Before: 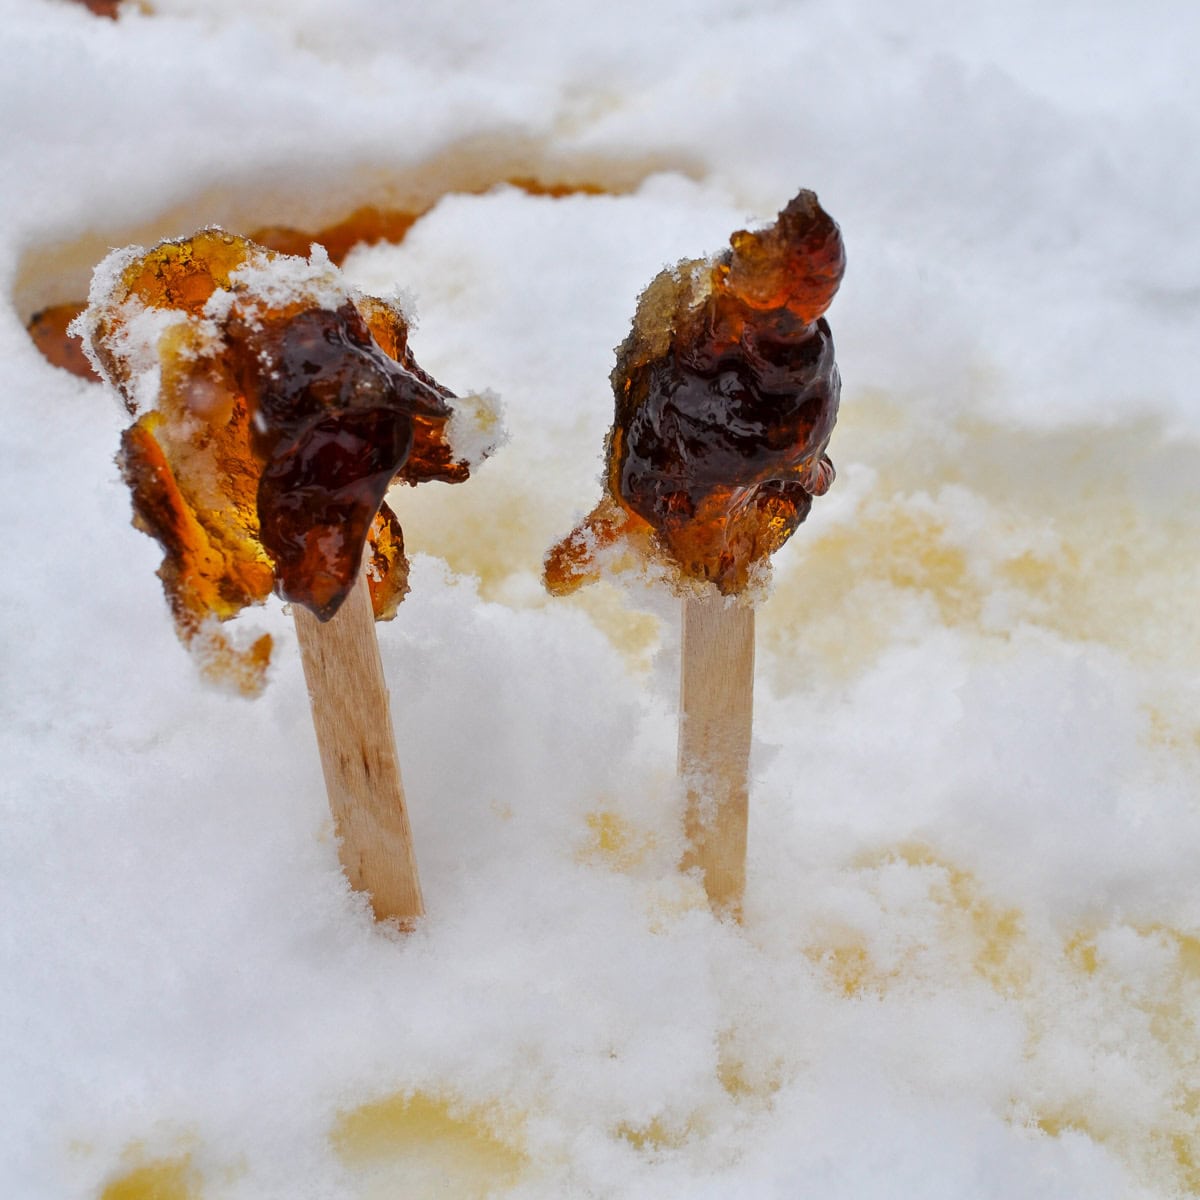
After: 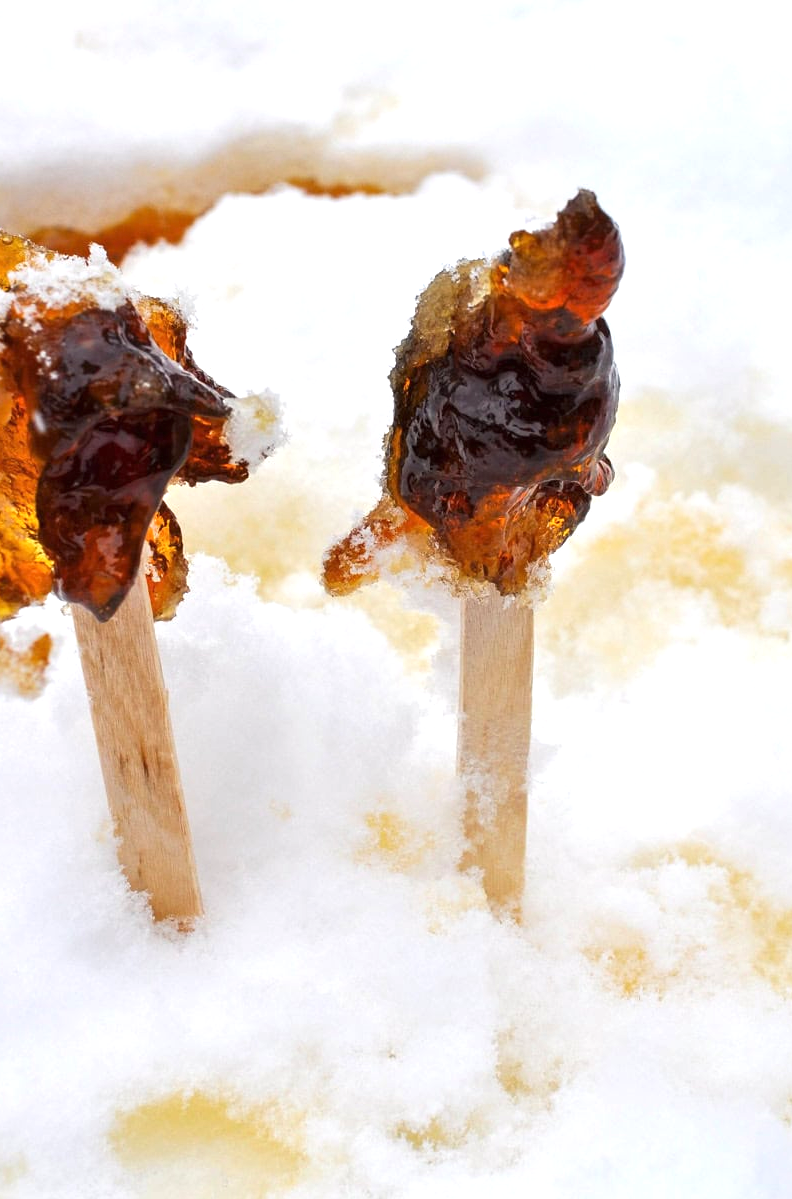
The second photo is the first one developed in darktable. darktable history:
crop and rotate: left 18.442%, right 15.508%
exposure: black level correction 0, exposure 0.7 EV, compensate exposure bias true, compensate highlight preservation false
